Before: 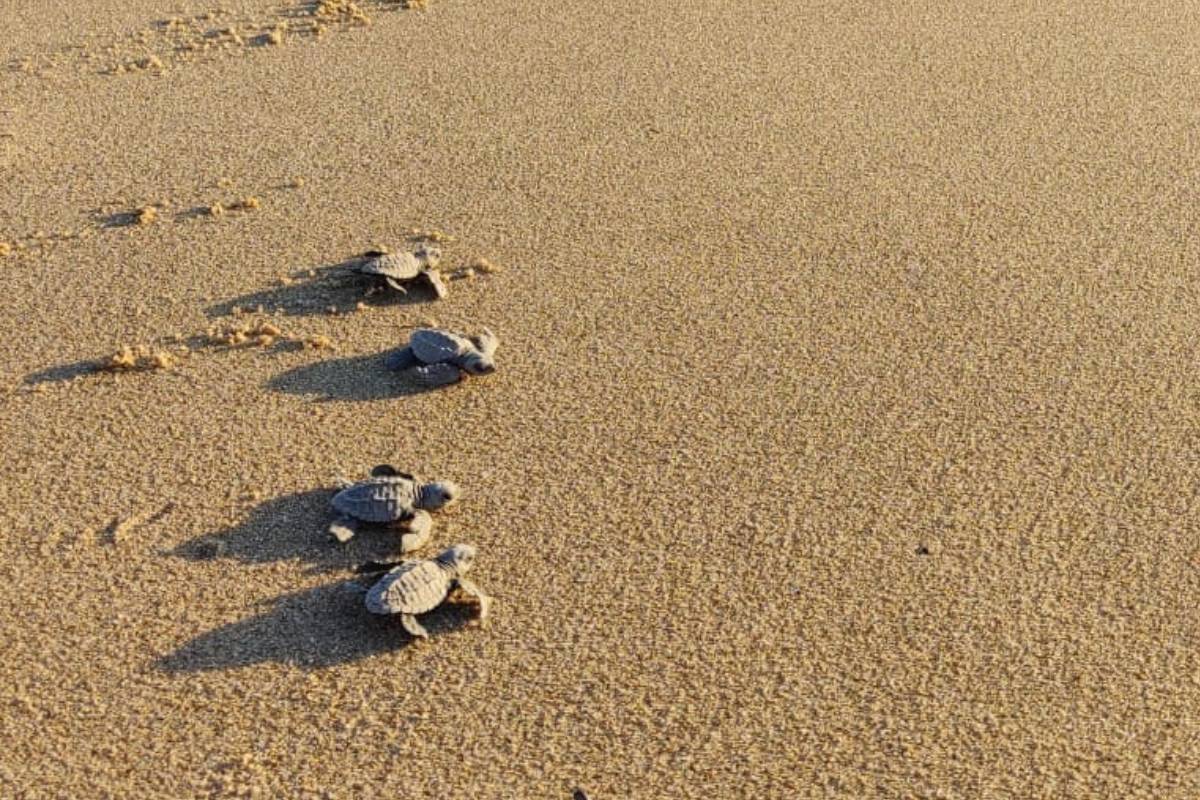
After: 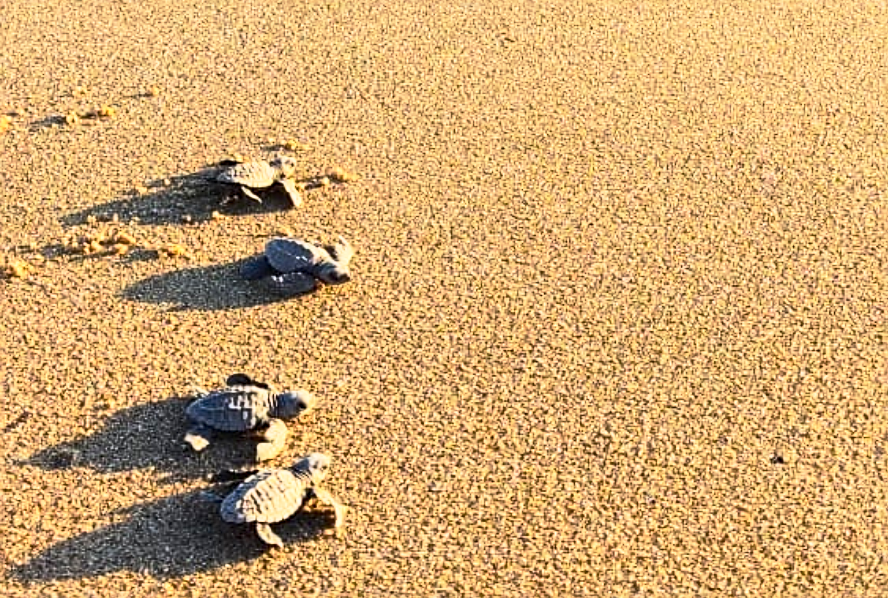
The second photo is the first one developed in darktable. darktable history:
crop and rotate: left 12.127%, top 11.488%, right 13.805%, bottom 13.656%
base curve: curves: ch0 [(0, 0) (0.257, 0.25) (0.482, 0.586) (0.757, 0.871) (1, 1)], preserve colors none
color balance rgb: linear chroma grading › global chroma 14.46%, perceptual saturation grading › global saturation 0.205%, perceptual brilliance grading › mid-tones 9.554%, perceptual brilliance grading › shadows 14.539%
contrast brightness saturation: contrast 0.241, brightness 0.087
sharpen: on, module defaults
